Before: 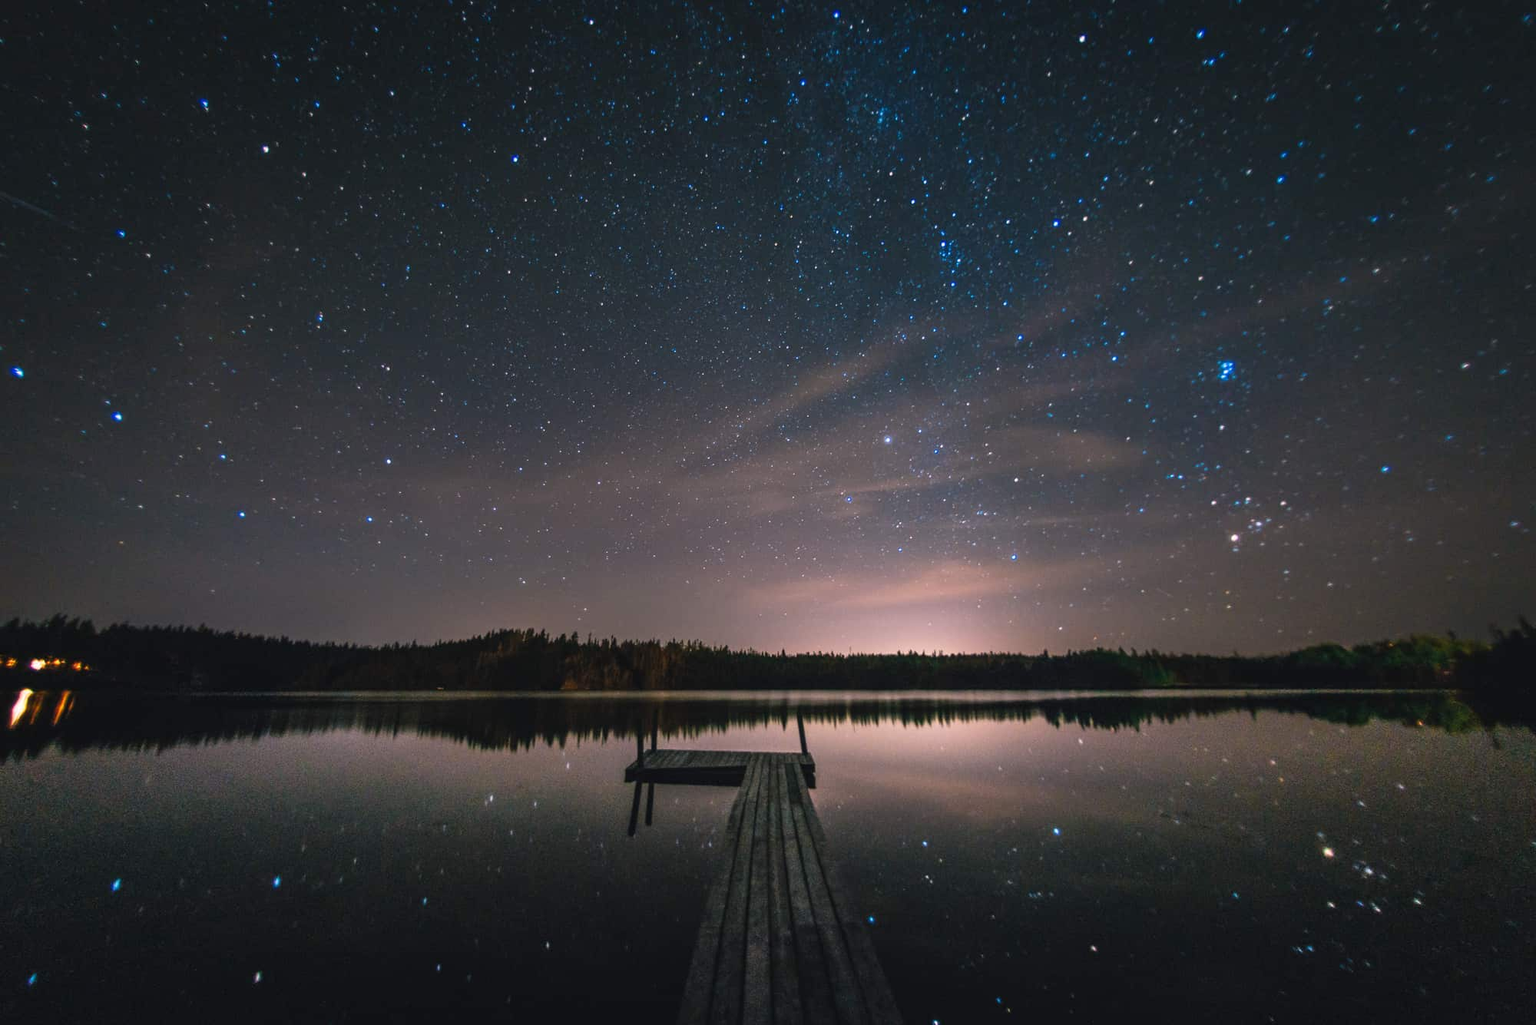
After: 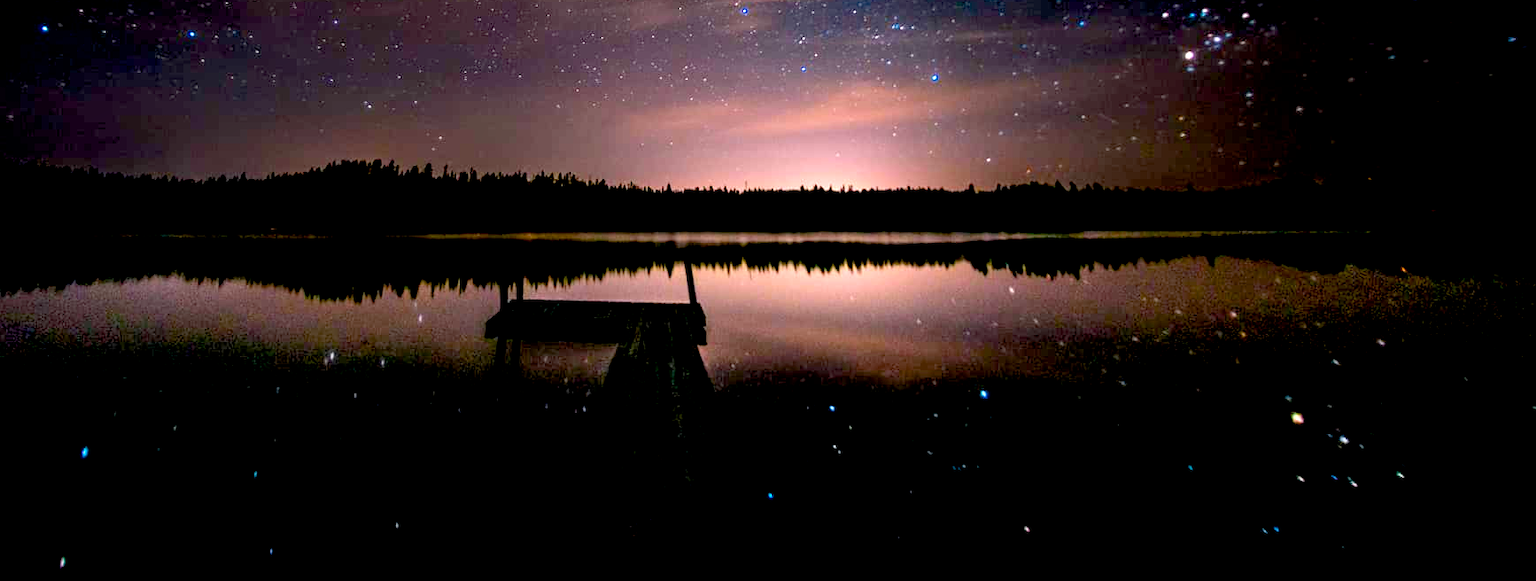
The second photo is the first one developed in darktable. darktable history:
exposure: black level correction 0.058, compensate highlight preservation false
tone equalizer: -8 EV -0.433 EV, -7 EV -0.364 EV, -6 EV -0.363 EV, -5 EV -0.2 EV, -3 EV 0.23 EV, -2 EV 0.318 EV, -1 EV 0.381 EV, +0 EV 0.431 EV
color balance rgb: linear chroma grading › global chroma 8.481%, perceptual saturation grading › global saturation 29.885%, perceptual brilliance grading › highlights 8.157%, perceptual brilliance grading › mid-tones 3.692%, perceptual brilliance grading › shadows 2.168%
crop and rotate: left 13.289%, top 47.811%, bottom 2.908%
